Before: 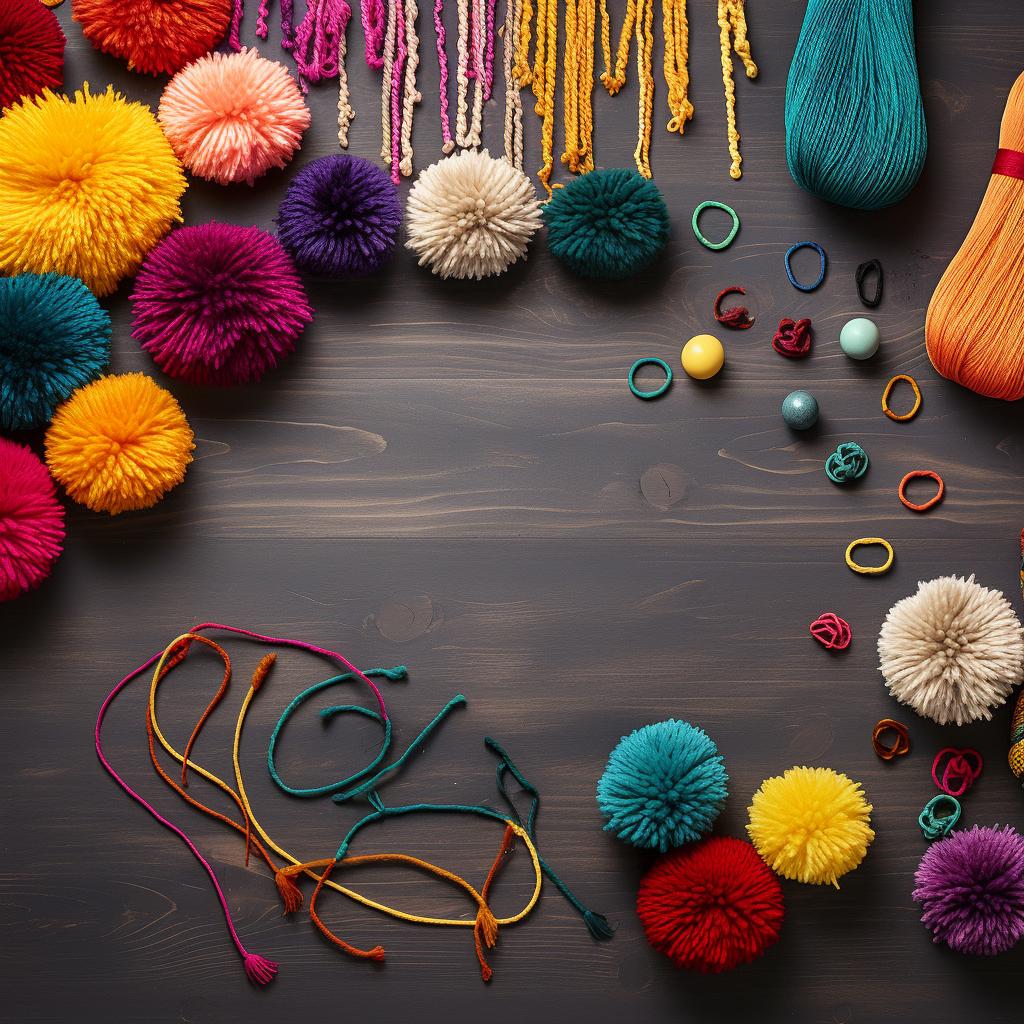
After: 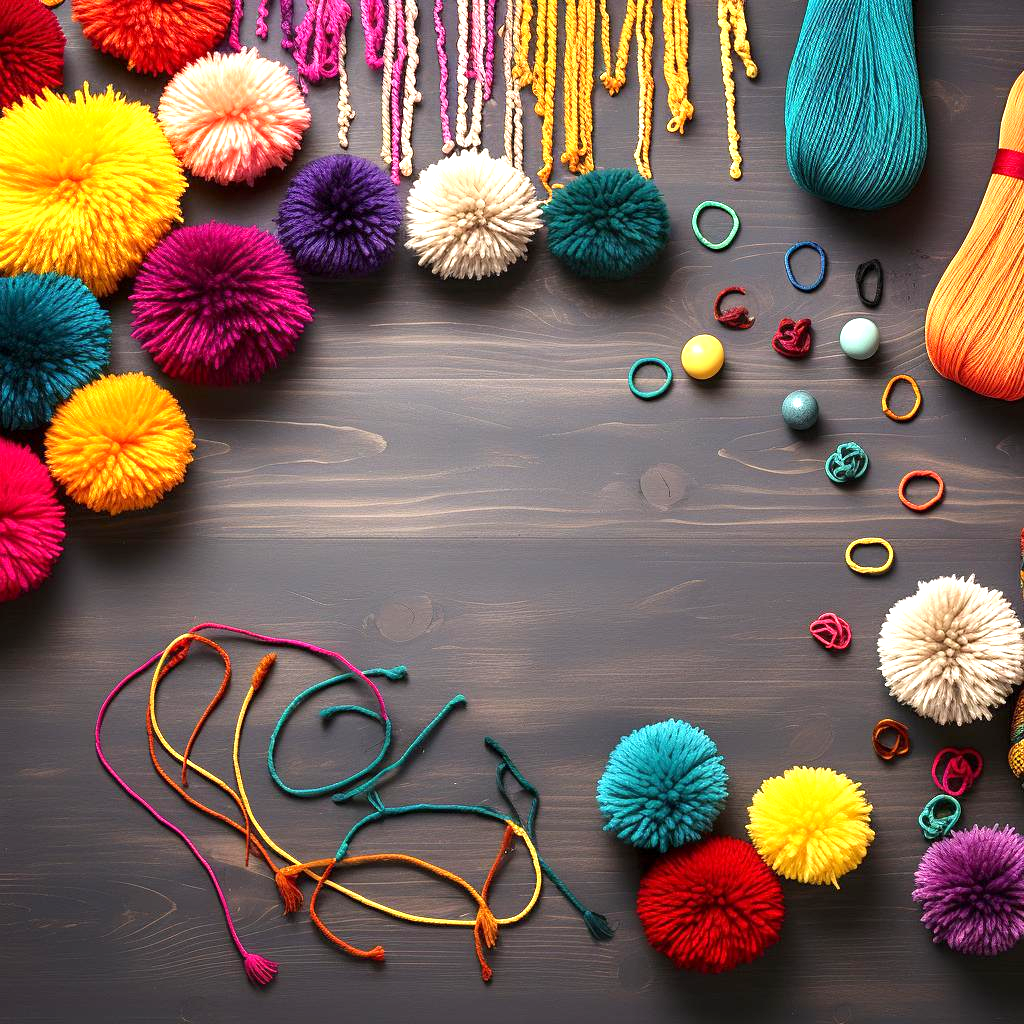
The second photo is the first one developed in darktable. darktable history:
exposure: black level correction 0.001, exposure 0.959 EV, compensate highlight preservation false
